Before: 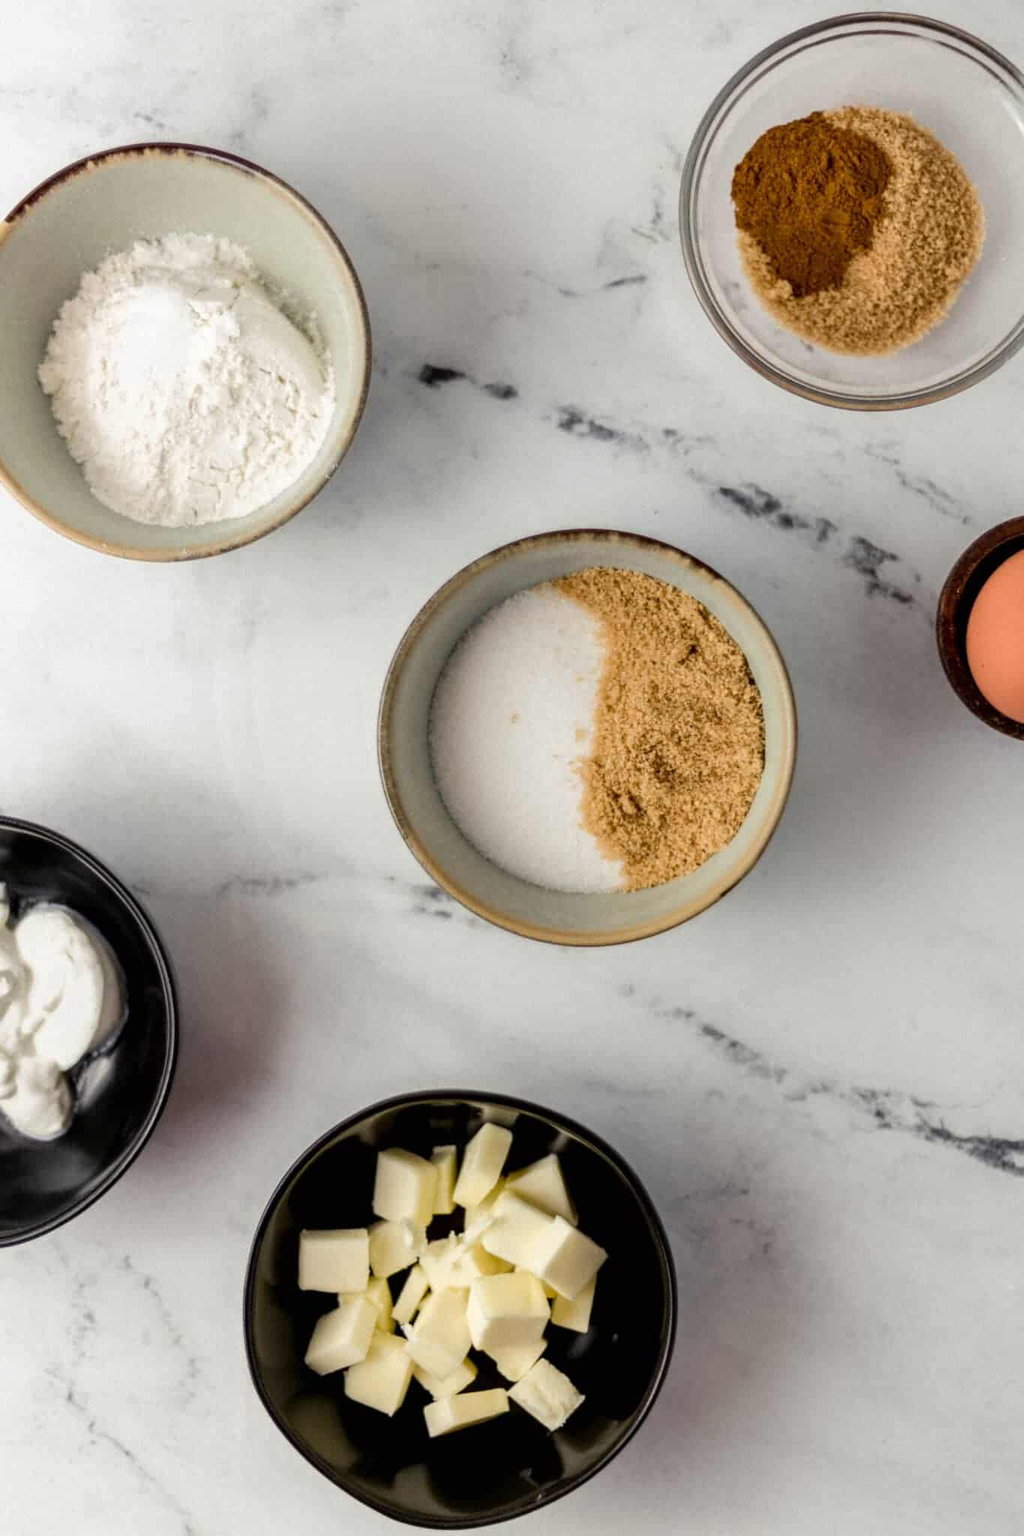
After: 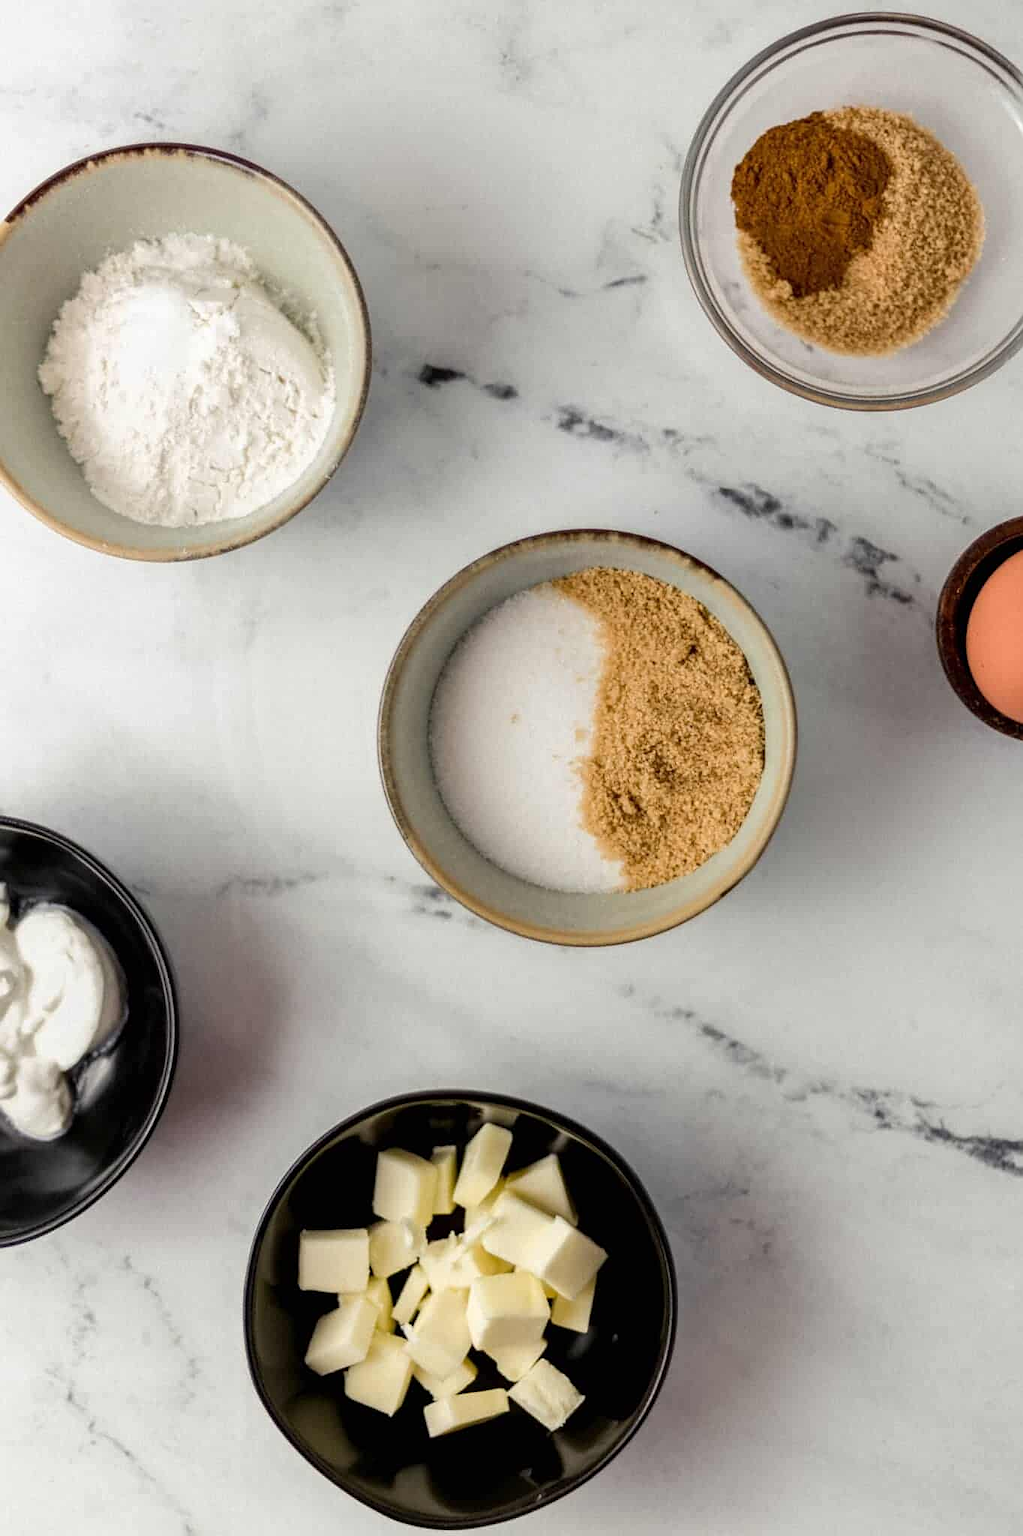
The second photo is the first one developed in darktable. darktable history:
sharpen: radius 1.321, amount 0.295, threshold 0.005
